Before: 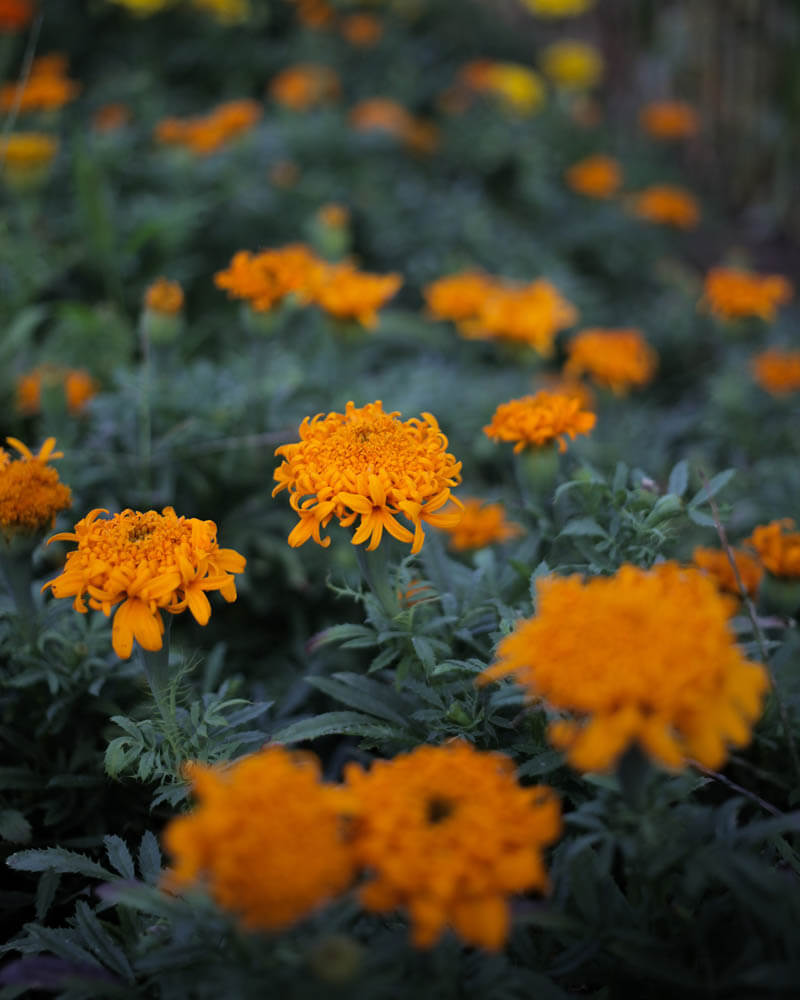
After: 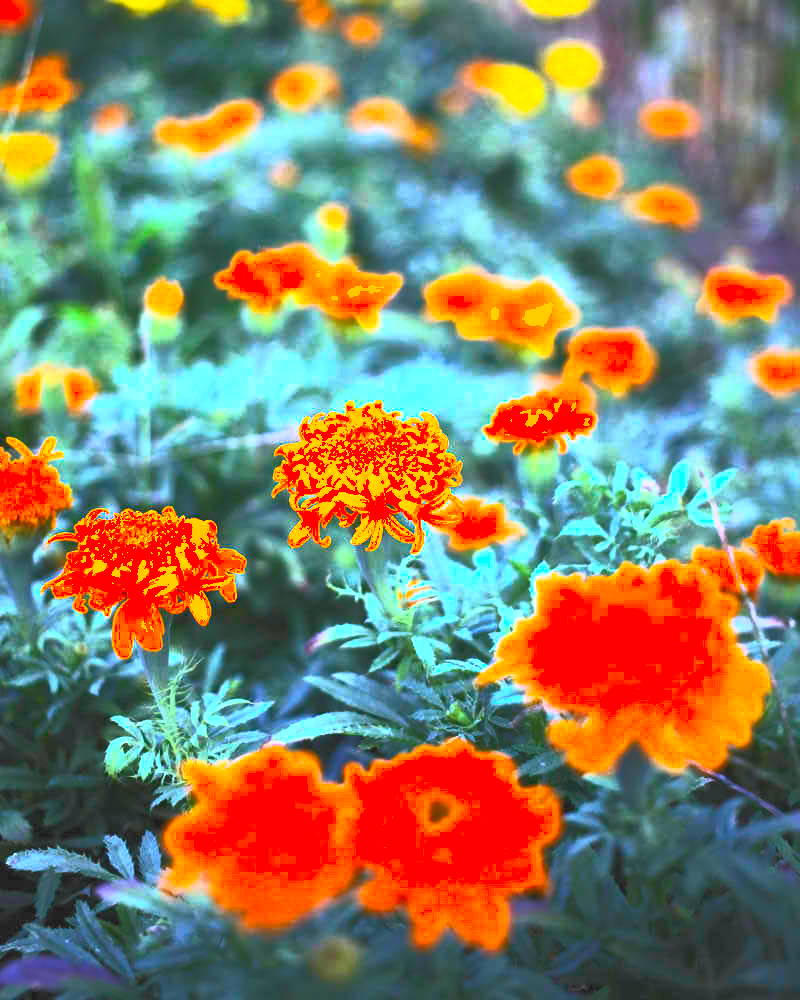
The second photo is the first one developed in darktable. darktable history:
white balance: red 1.004, blue 1.096
contrast brightness saturation: contrast 1, brightness 1, saturation 1
shadows and highlights: on, module defaults
exposure: black level correction 0, exposure 1.5 EV, compensate highlight preservation false
